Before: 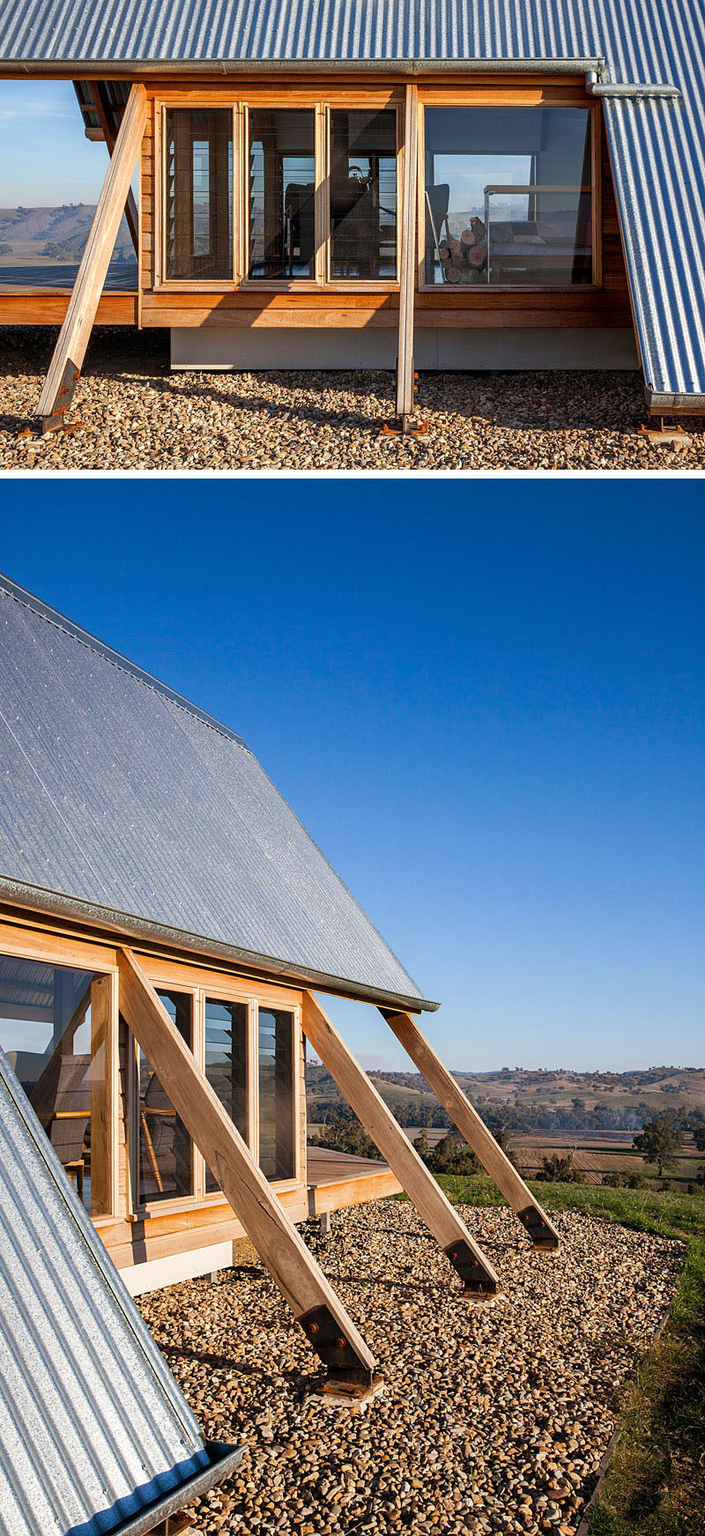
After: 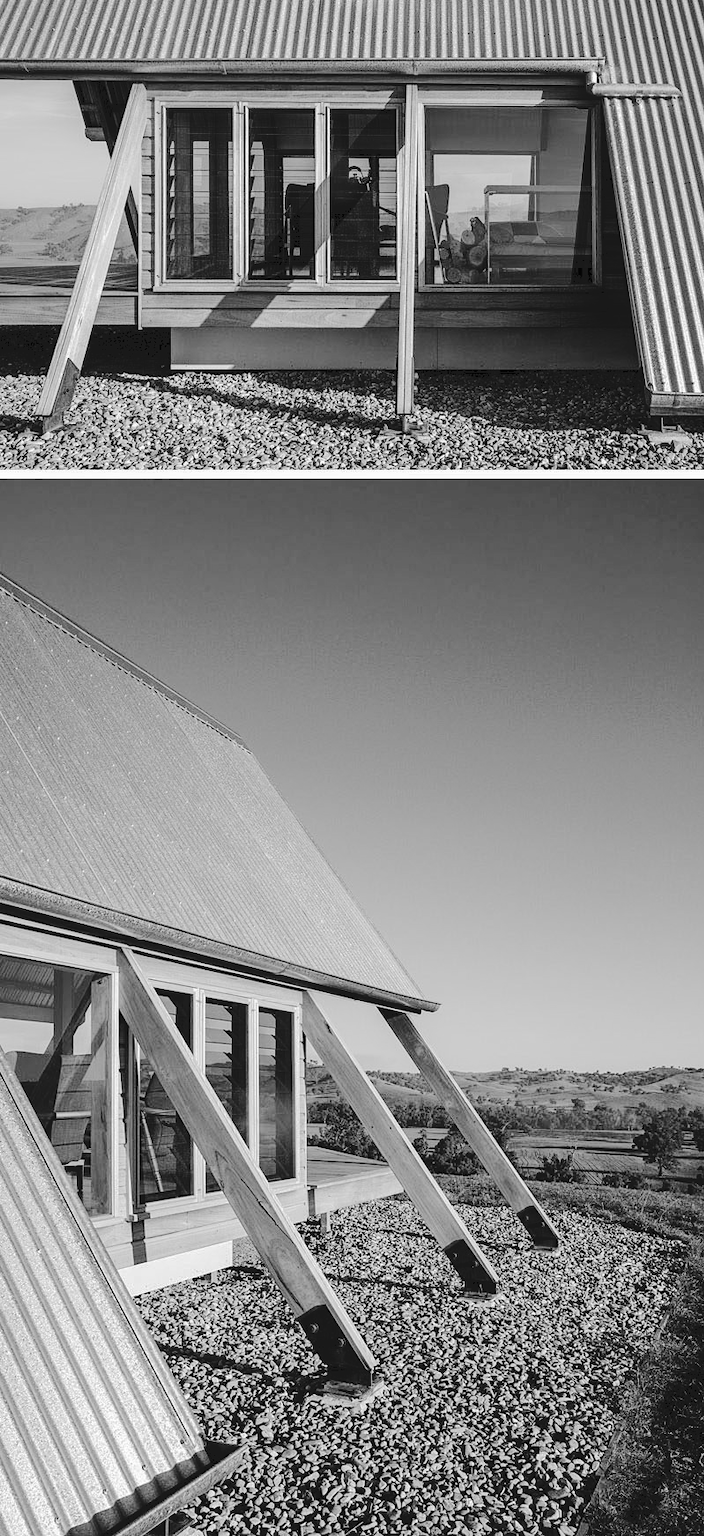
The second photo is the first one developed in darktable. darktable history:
tone curve: curves: ch0 [(0, 0) (0.003, 0.089) (0.011, 0.089) (0.025, 0.088) (0.044, 0.089) (0.069, 0.094) (0.1, 0.108) (0.136, 0.119) (0.177, 0.147) (0.224, 0.204) (0.277, 0.28) (0.335, 0.389) (0.399, 0.486) (0.468, 0.588) (0.543, 0.647) (0.623, 0.705) (0.709, 0.759) (0.801, 0.815) (0.898, 0.873) (1, 1)], preserve colors none
monochrome: on, module defaults
